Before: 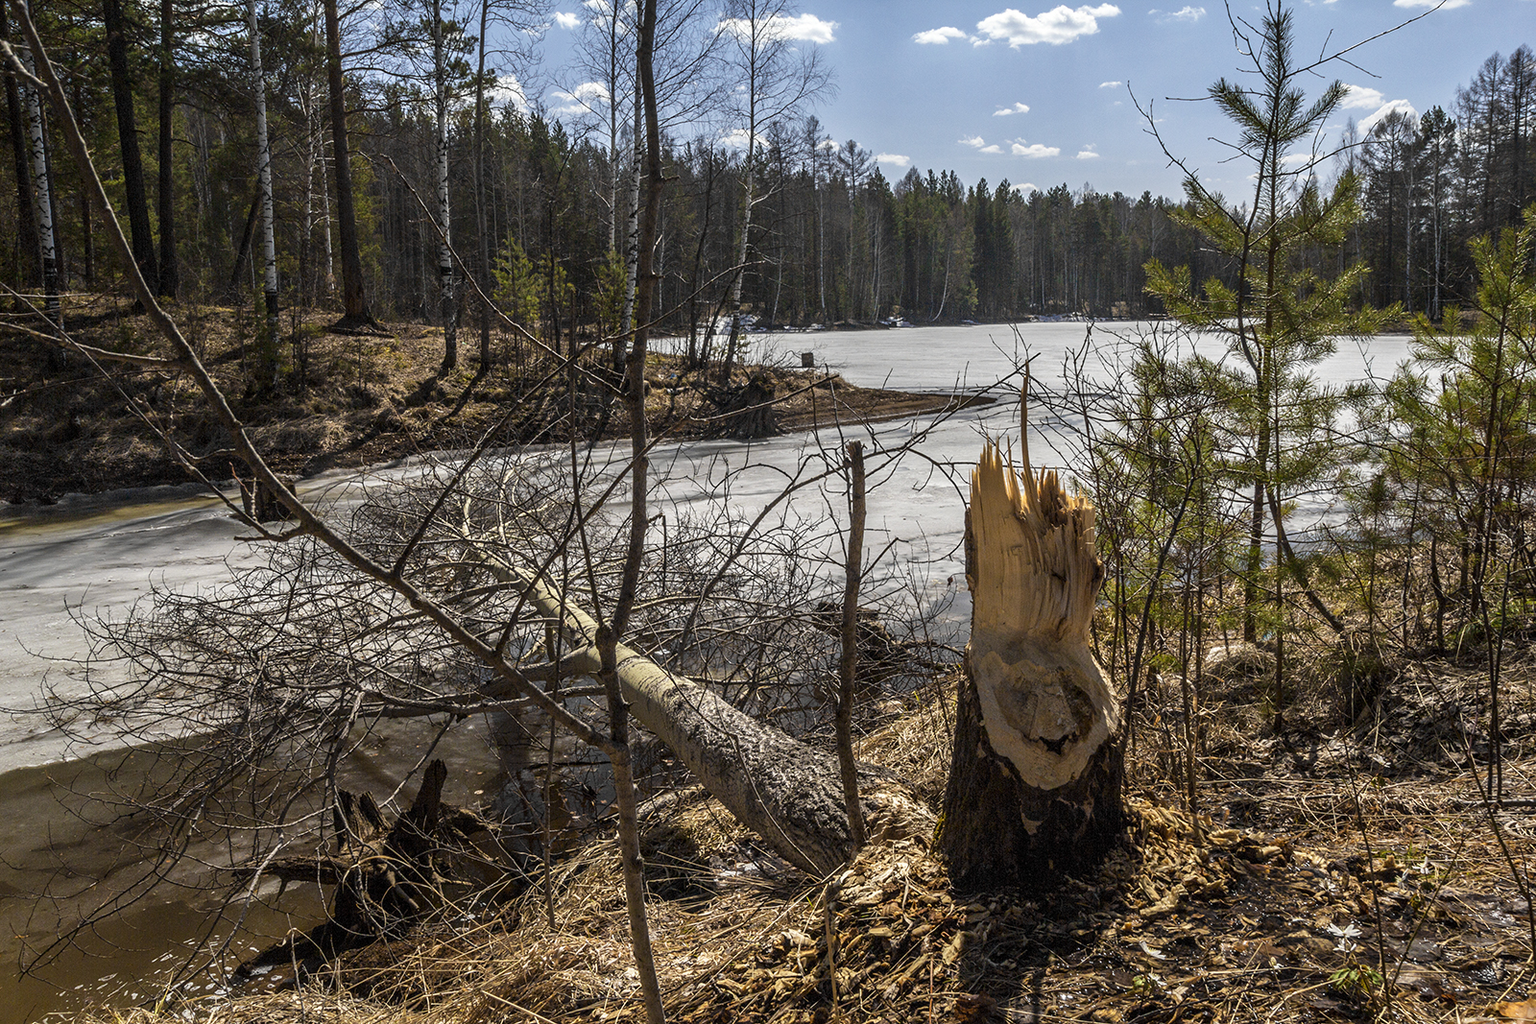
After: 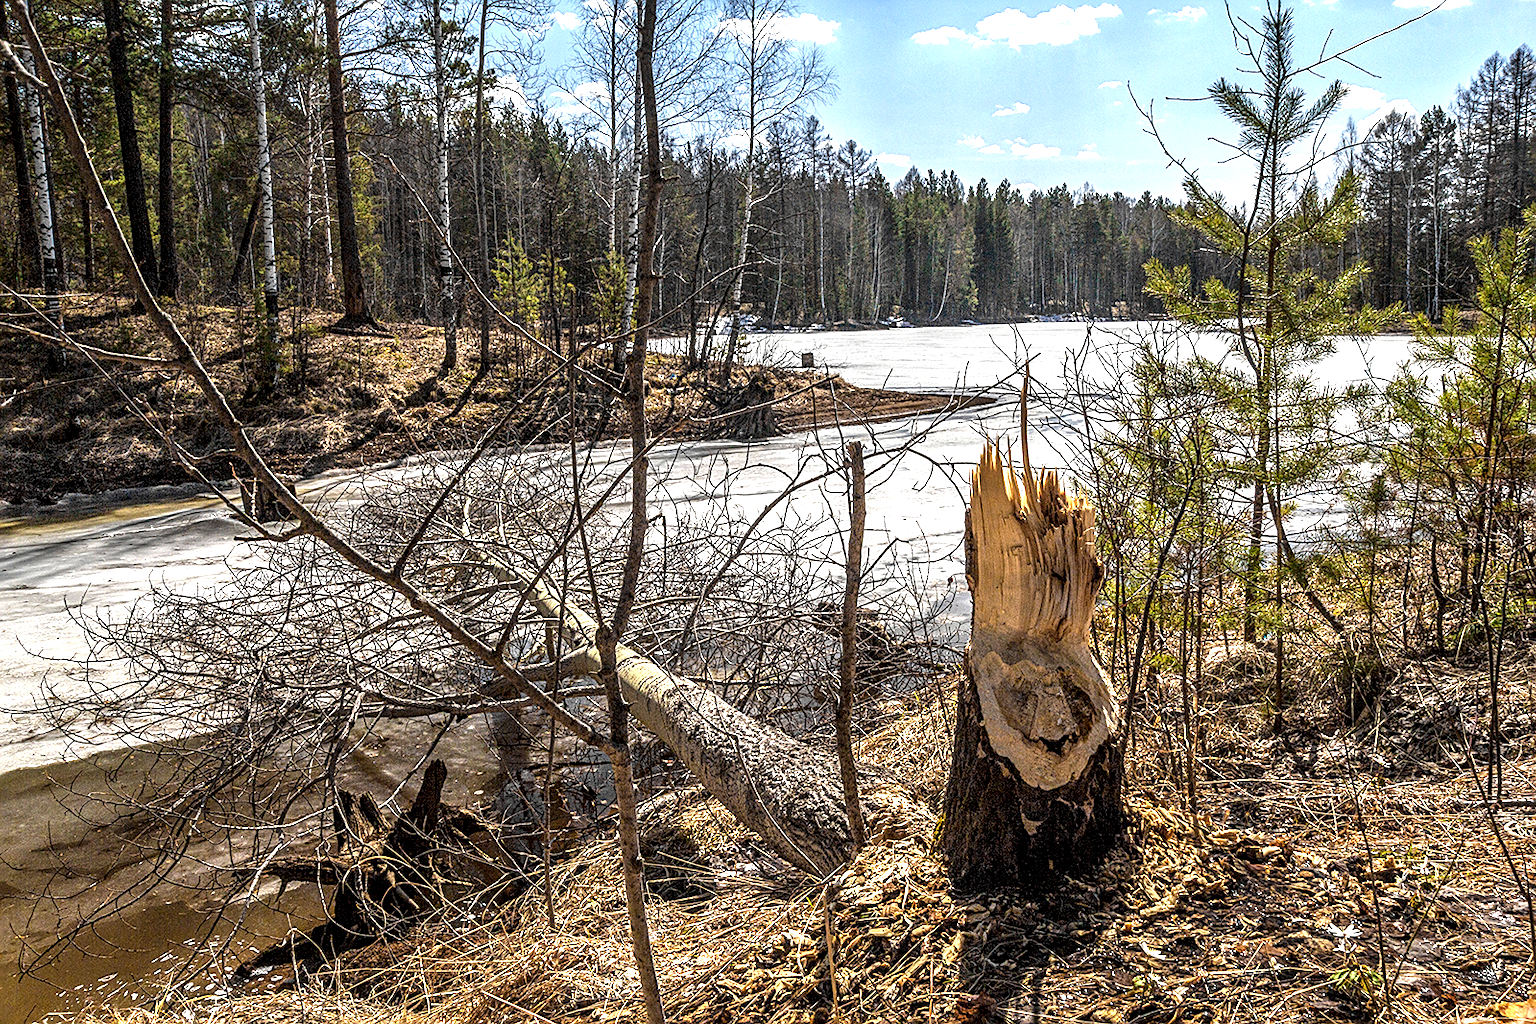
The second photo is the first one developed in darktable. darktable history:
local contrast: highlights 29%, detail 150%
sharpen: on, module defaults
levels: mode automatic, levels [0.036, 0.364, 0.827]
exposure: black level correction 0, exposure 1.027 EV, compensate highlight preservation false
